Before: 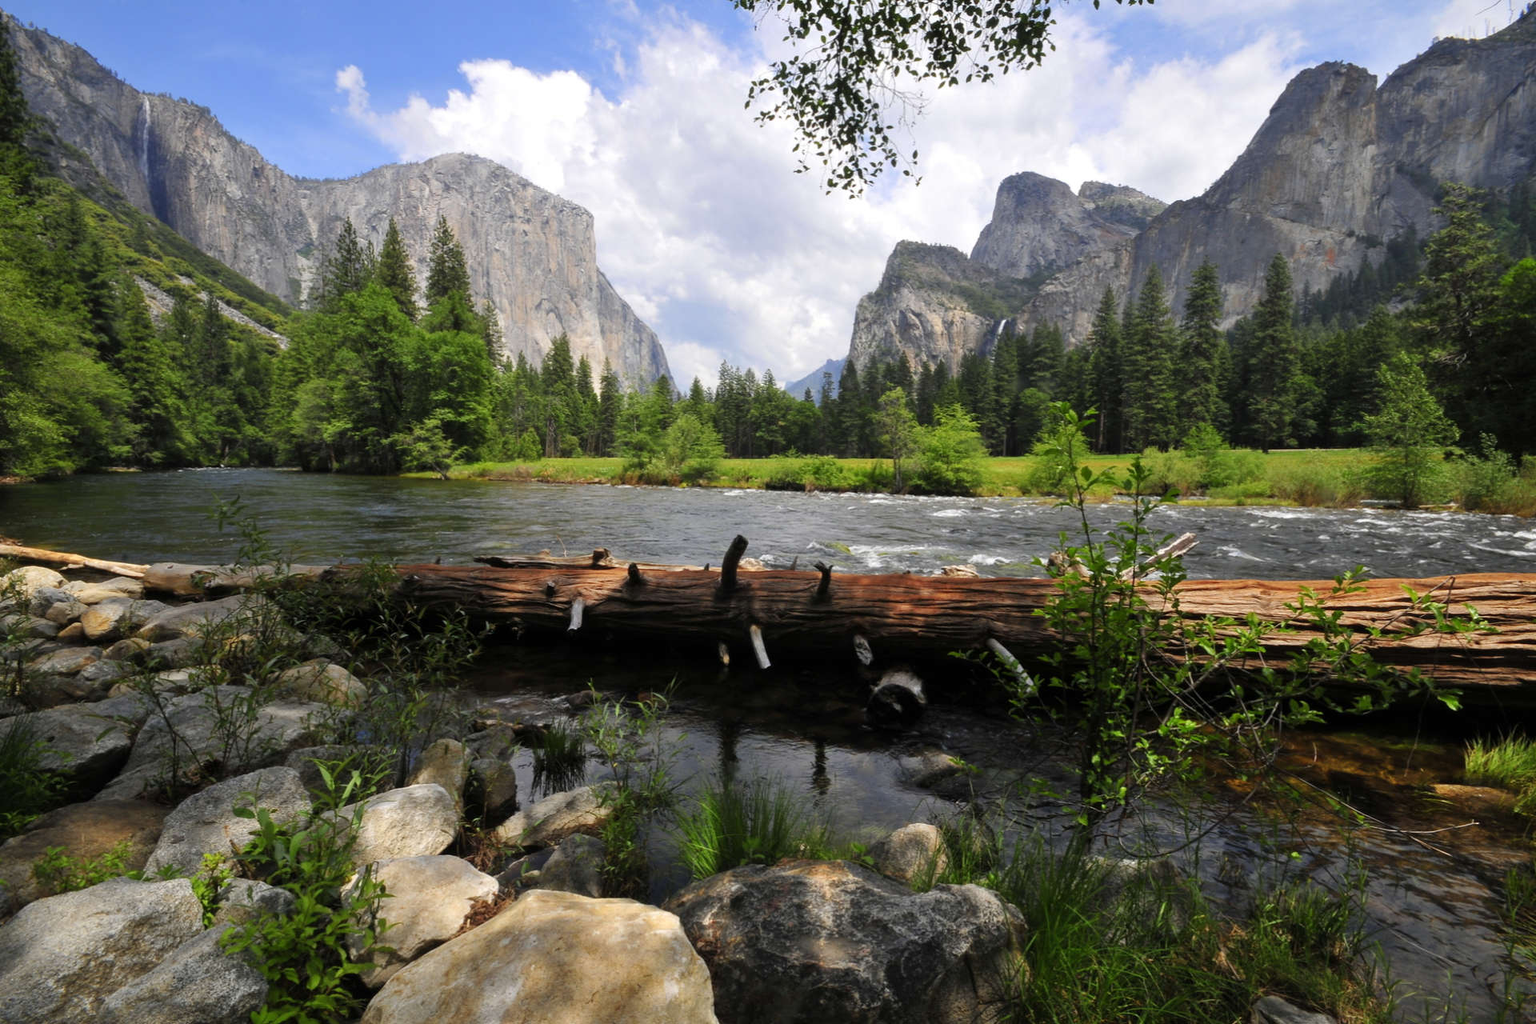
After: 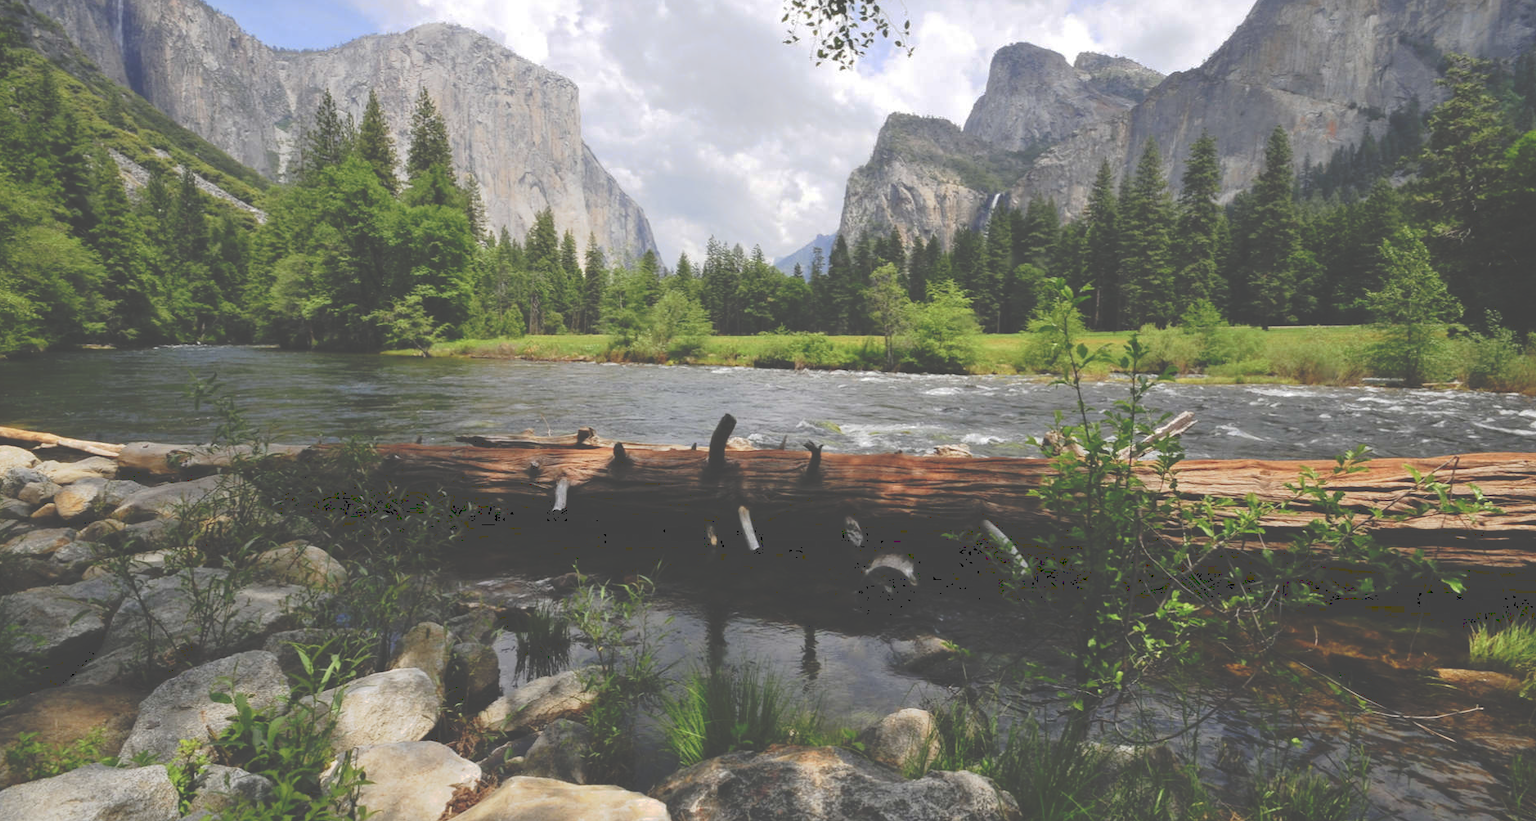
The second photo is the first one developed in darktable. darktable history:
crop and rotate: left 1.866%, top 12.769%, right 0.305%, bottom 8.765%
tone curve: curves: ch0 [(0, 0) (0.003, 0.278) (0.011, 0.282) (0.025, 0.282) (0.044, 0.29) (0.069, 0.295) (0.1, 0.306) (0.136, 0.316) (0.177, 0.33) (0.224, 0.358) (0.277, 0.403) (0.335, 0.451) (0.399, 0.505) (0.468, 0.558) (0.543, 0.611) (0.623, 0.679) (0.709, 0.751) (0.801, 0.815) (0.898, 0.863) (1, 1)], preserve colors none
